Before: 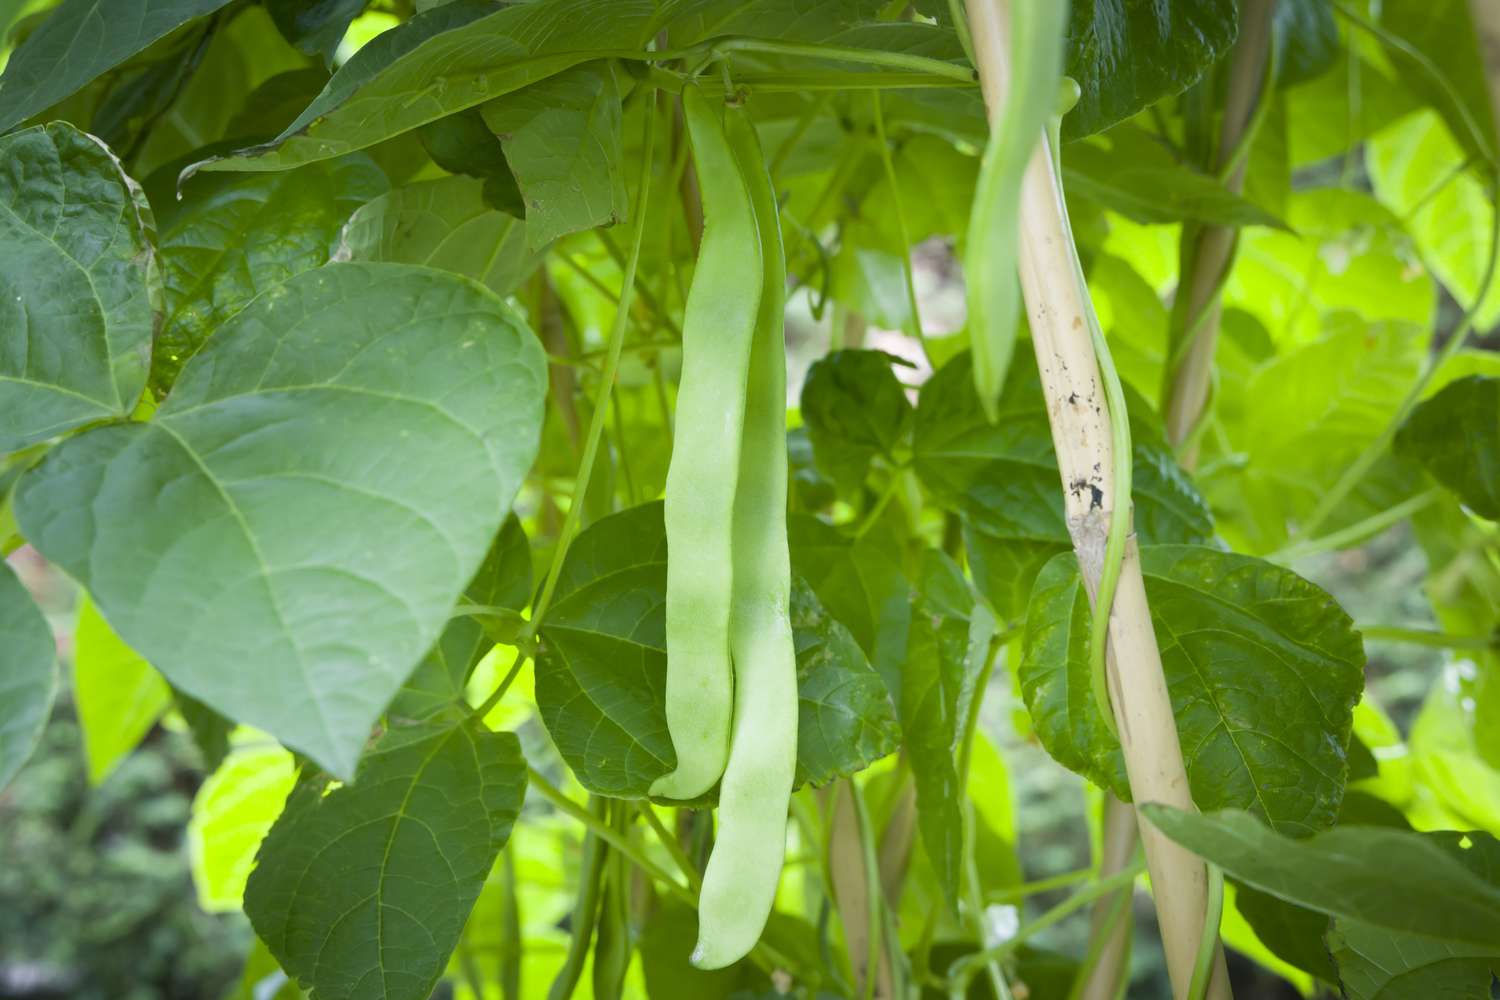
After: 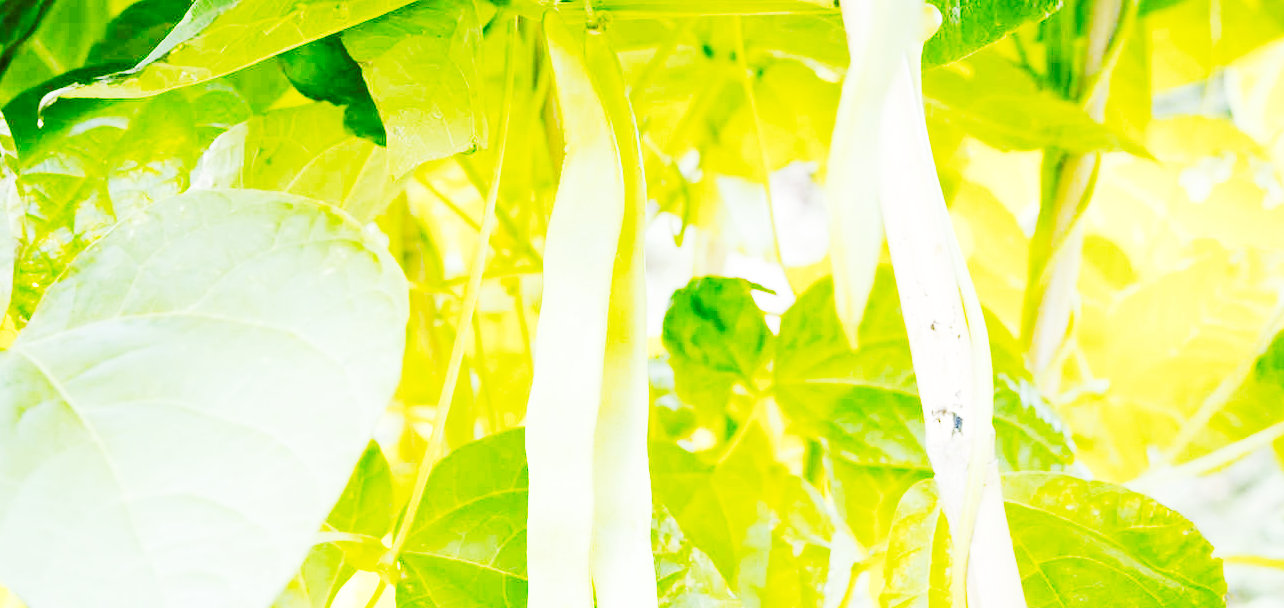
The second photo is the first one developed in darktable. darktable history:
crop and rotate: left 9.303%, top 7.358%, right 5.045%, bottom 31.825%
base curve: curves: ch0 [(0, 0) (0.028, 0.03) (0.121, 0.232) (0.46, 0.748) (0.859, 0.968) (1, 1)], preserve colors none
exposure: black level correction 0.005, exposure 0.281 EV, compensate highlight preservation false
tone curve: curves: ch0 [(0, 0) (0.003, 0.004) (0.011, 0.015) (0.025, 0.034) (0.044, 0.061) (0.069, 0.095) (0.1, 0.137) (0.136, 0.186) (0.177, 0.243) (0.224, 0.307) (0.277, 0.416) (0.335, 0.533) (0.399, 0.641) (0.468, 0.748) (0.543, 0.829) (0.623, 0.886) (0.709, 0.924) (0.801, 0.951) (0.898, 0.975) (1, 1)], preserve colors none
